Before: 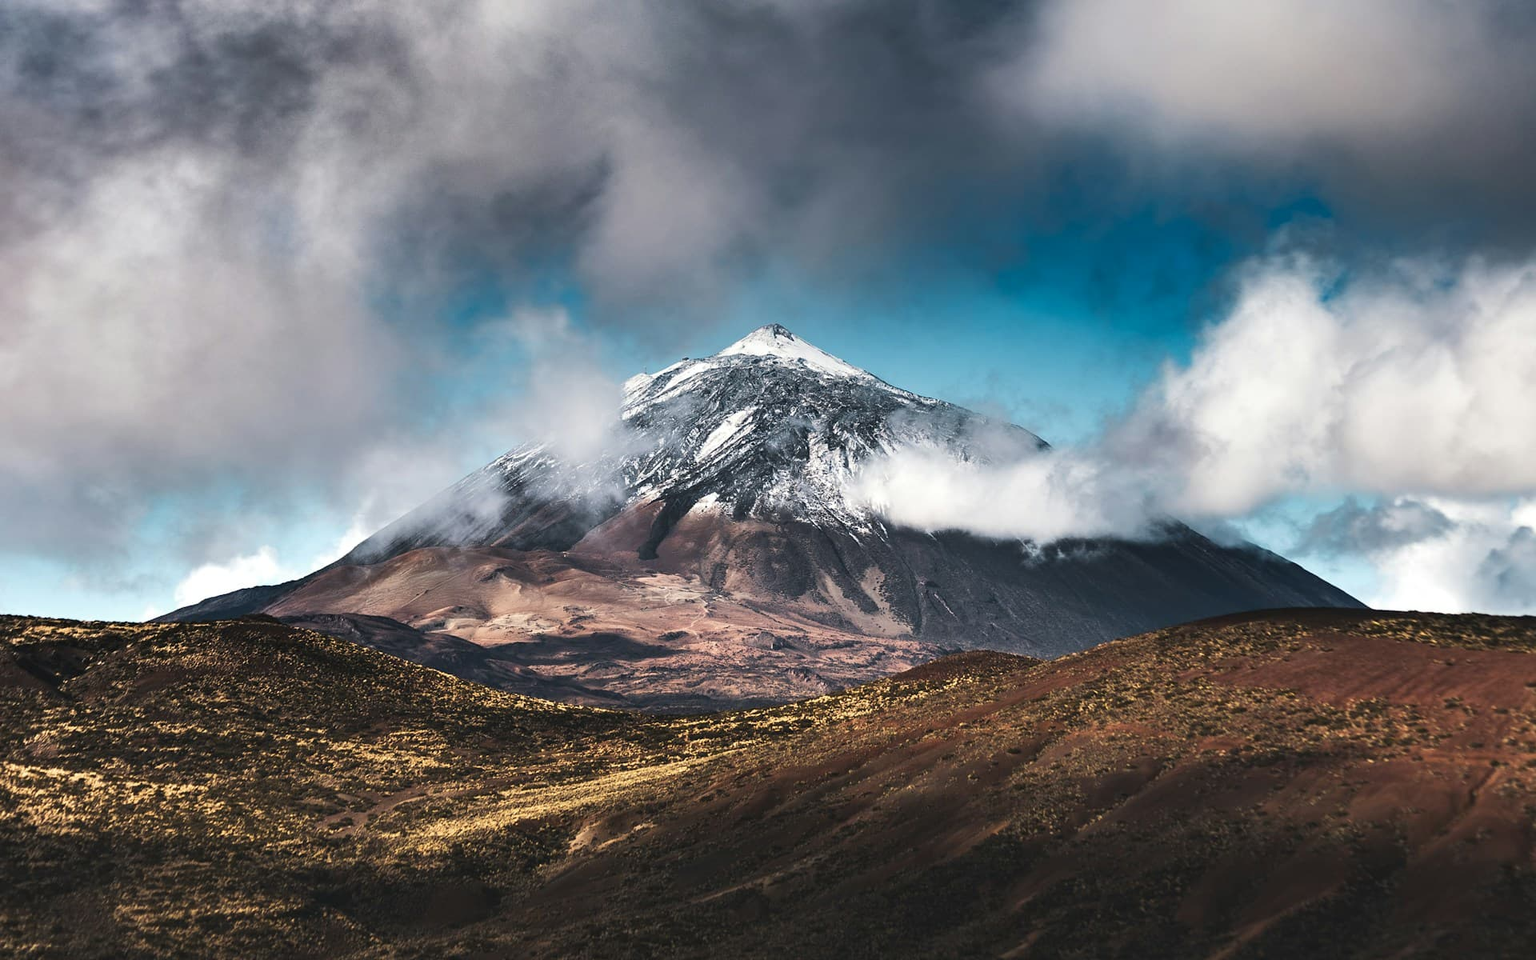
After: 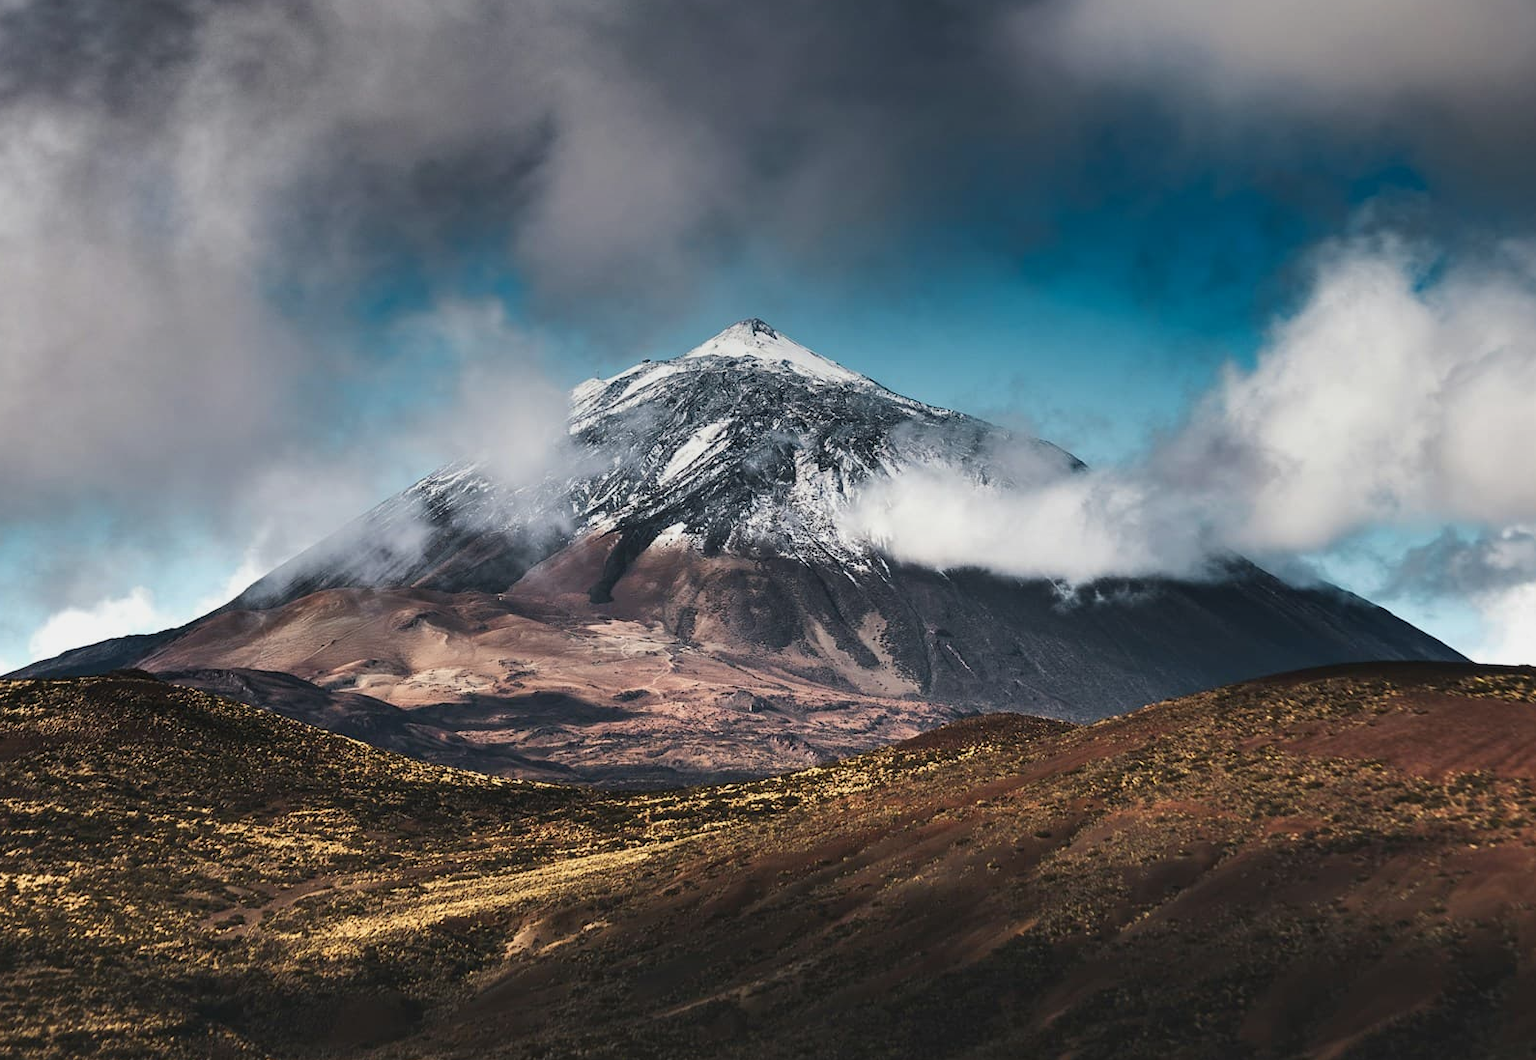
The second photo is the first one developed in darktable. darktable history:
crop: left 9.807%, top 6.259%, right 7.334%, bottom 2.177%
graduated density: on, module defaults
